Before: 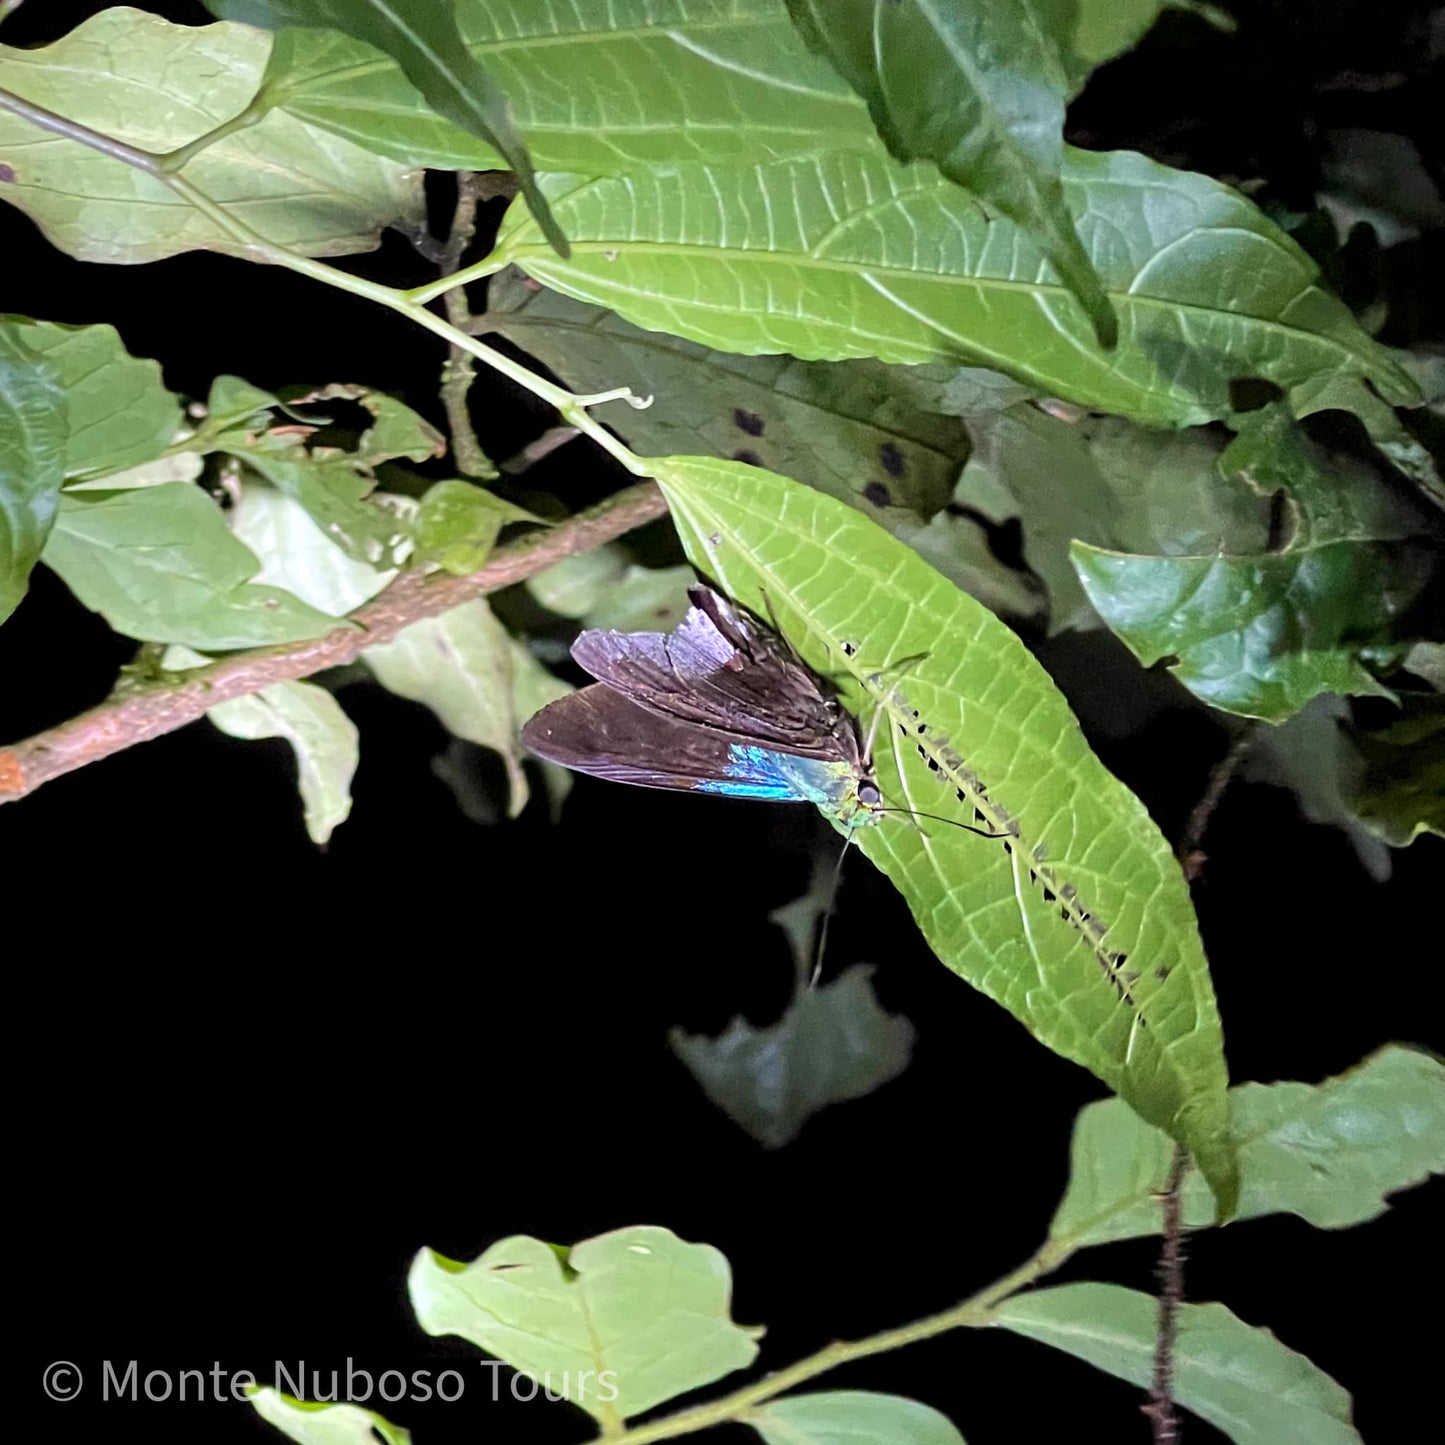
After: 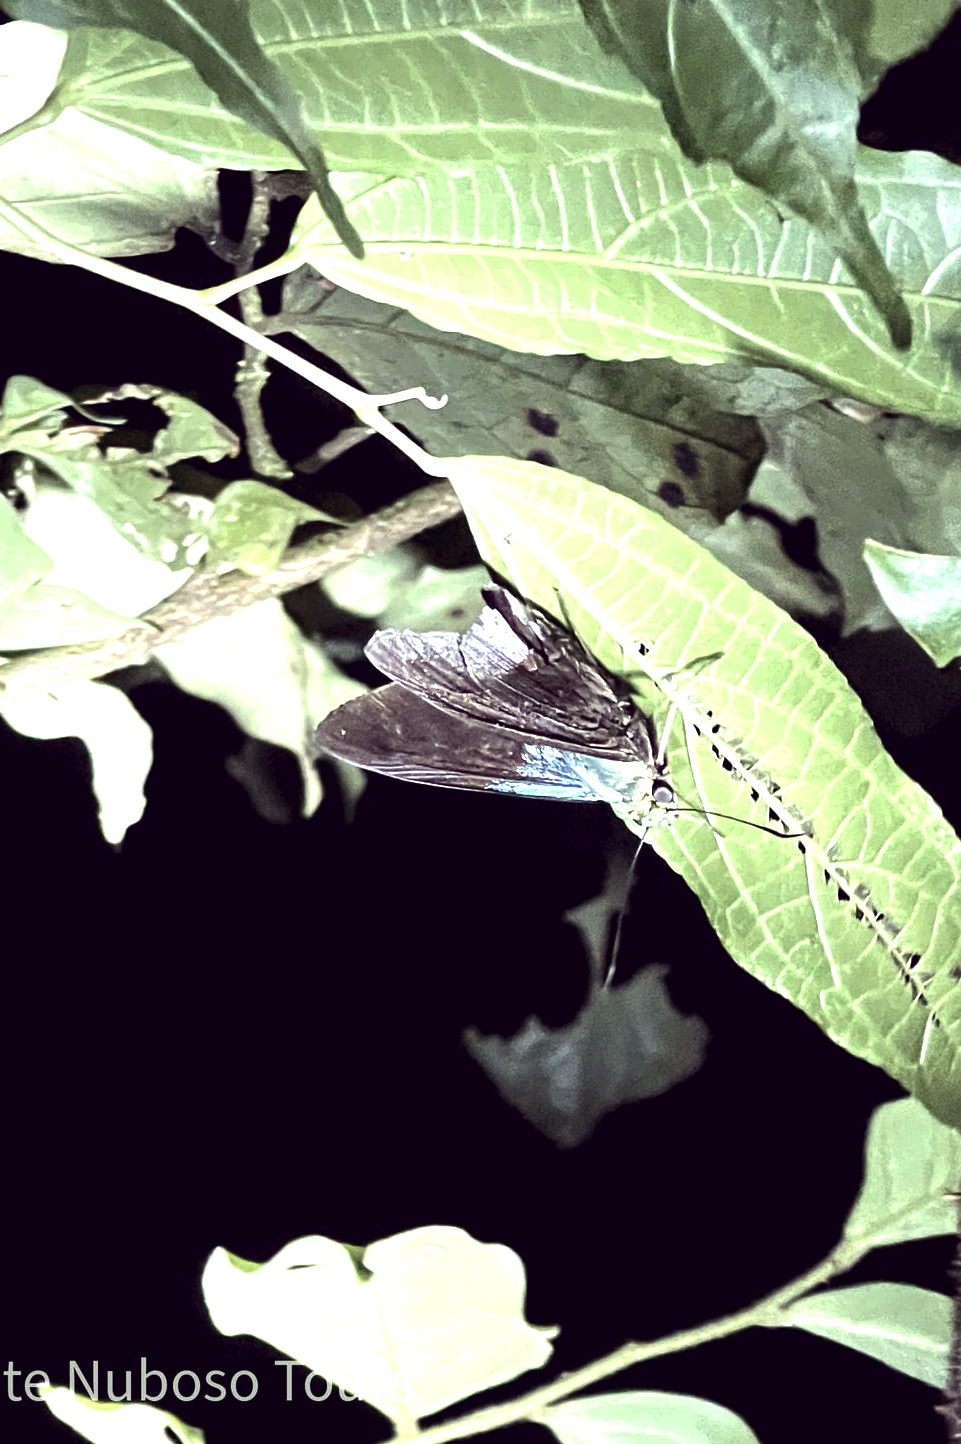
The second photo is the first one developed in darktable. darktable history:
contrast brightness saturation: brightness -0.208, saturation 0.076
exposure: black level correction 0, exposure 1.195 EV, compensate exposure bias true, compensate highlight preservation false
crop and rotate: left 14.313%, right 19.149%
color correction: highlights a* -20.53, highlights b* 20.74, shadows a* 19.55, shadows b* -20.23, saturation 0.424
